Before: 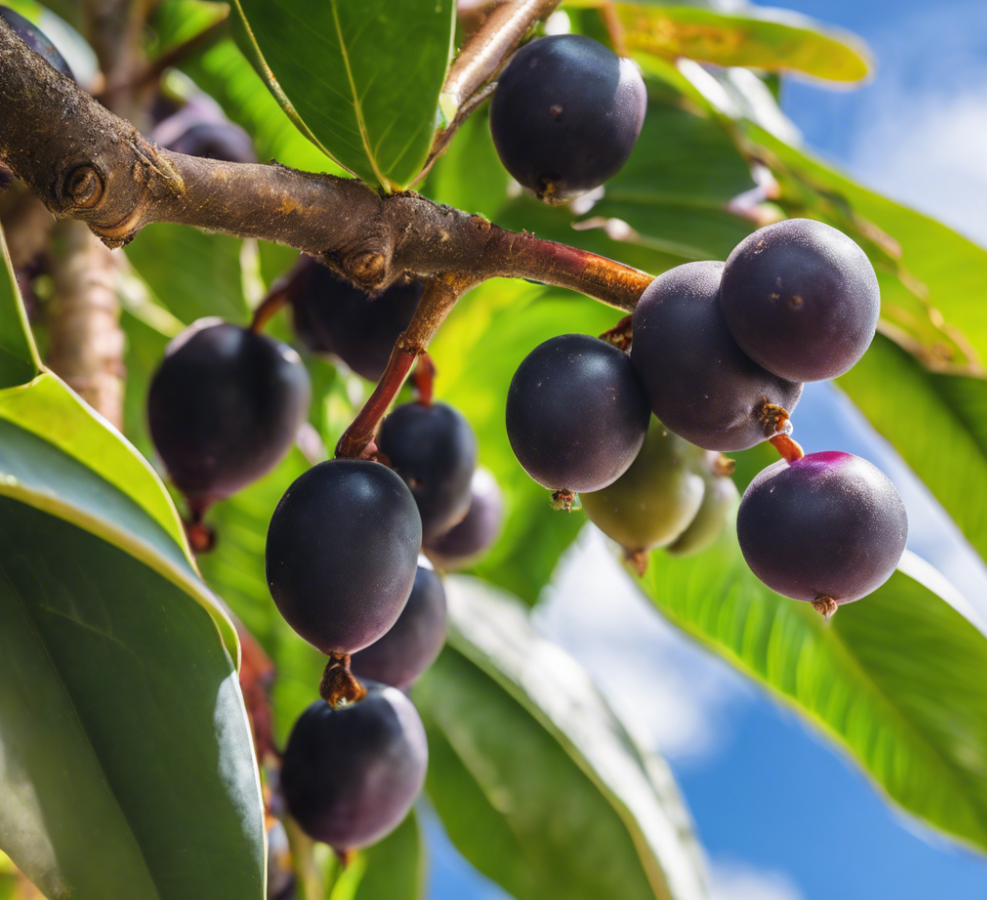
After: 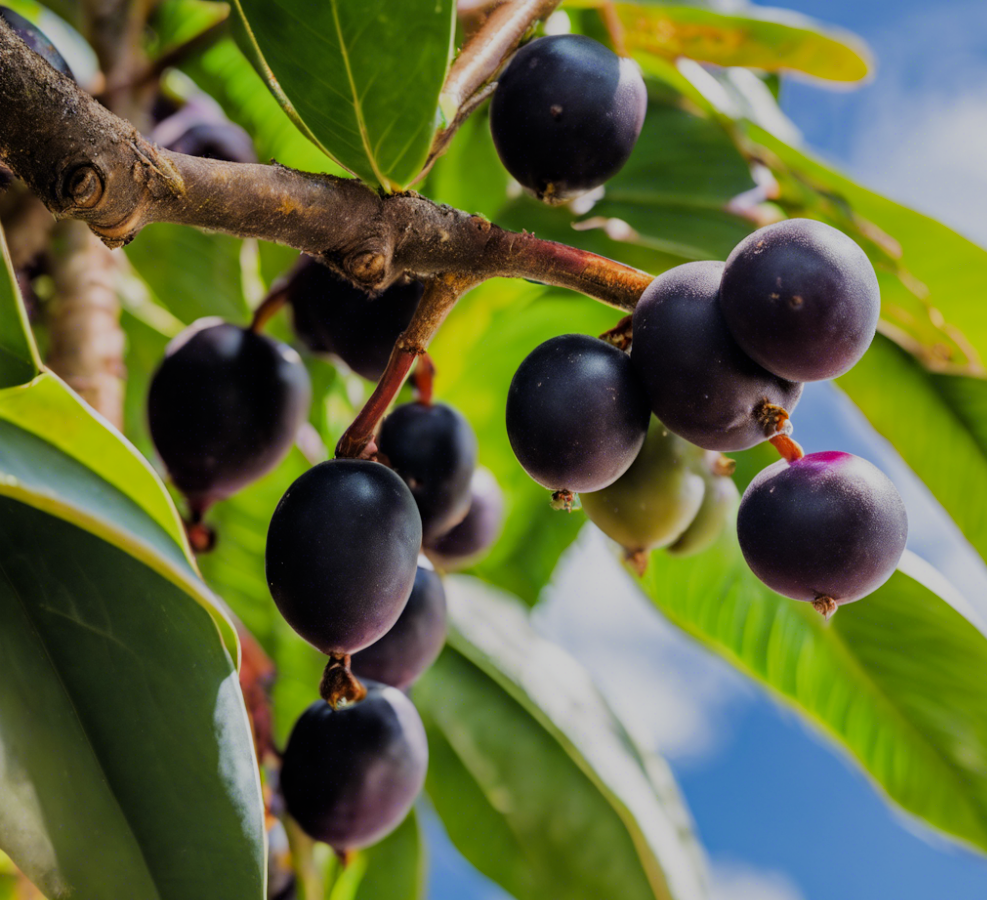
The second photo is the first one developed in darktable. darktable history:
haze removal: compatibility mode true, adaptive false
filmic rgb: black relative exposure -6.98 EV, white relative exposure 5.63 EV, hardness 2.86
